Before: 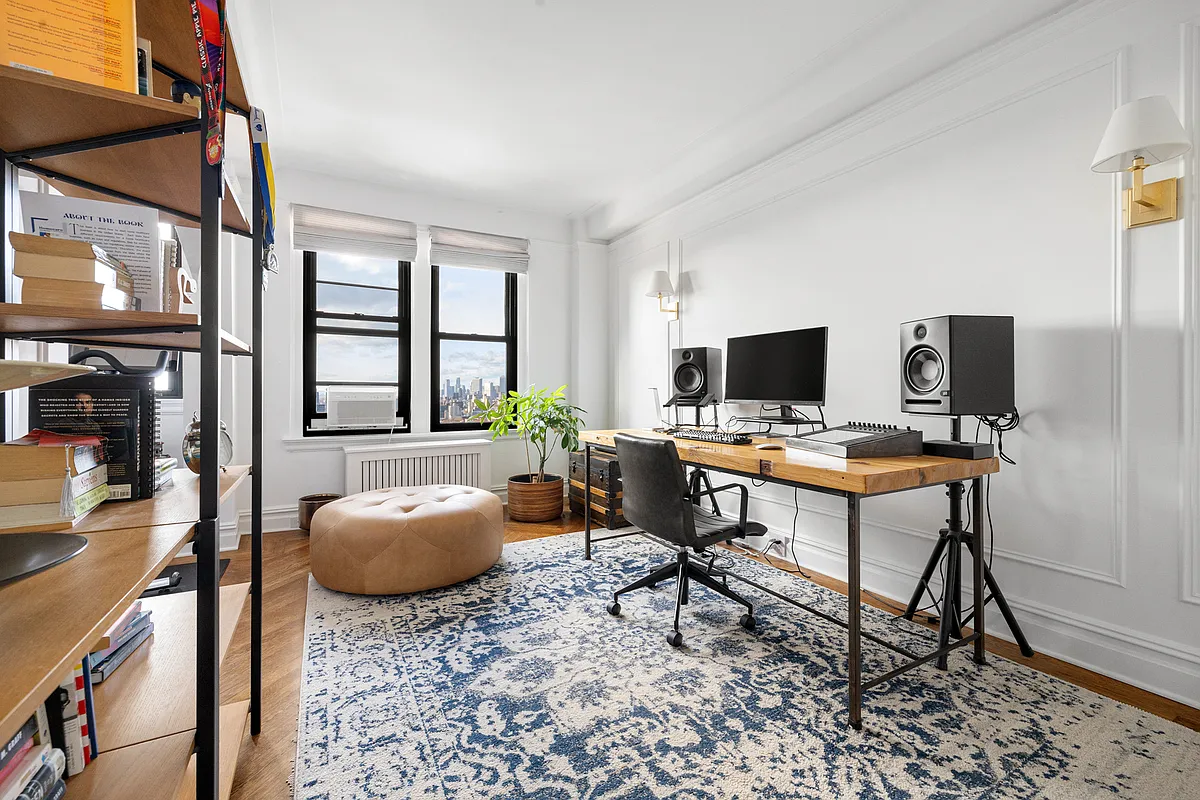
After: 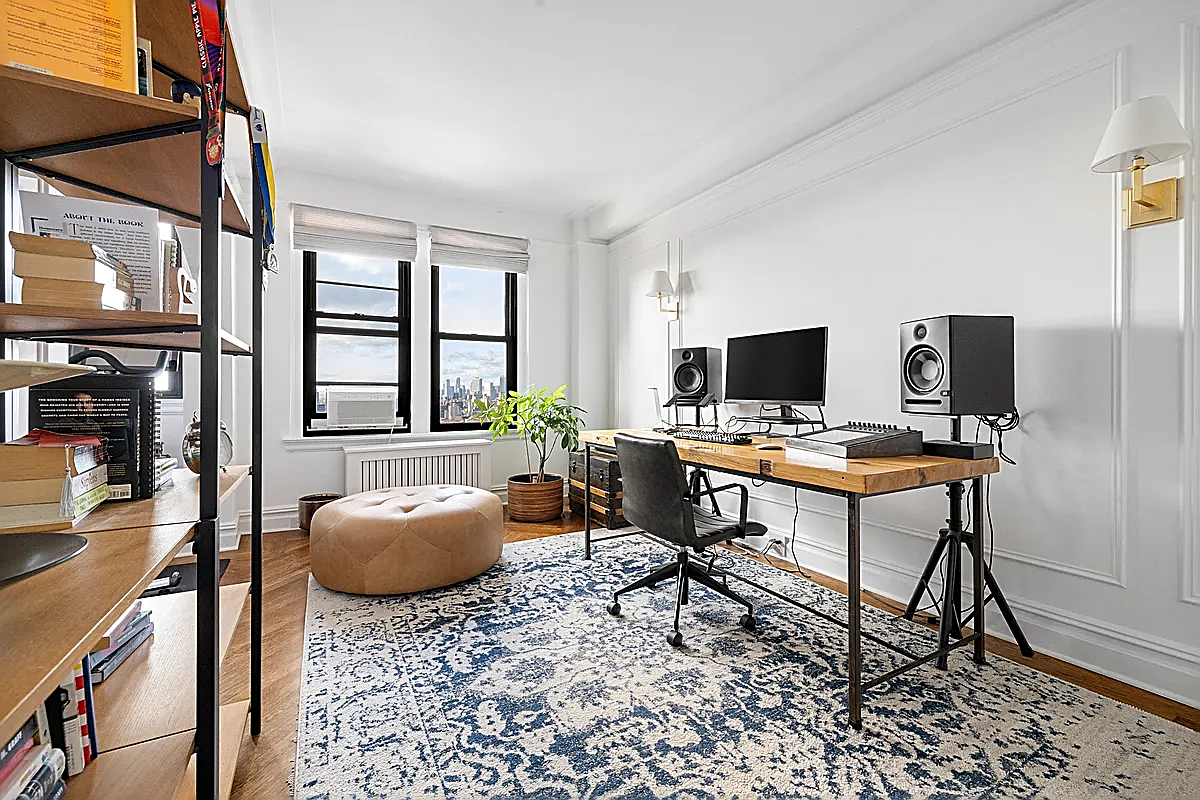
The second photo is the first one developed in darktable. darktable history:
sharpen: amount 0.751
